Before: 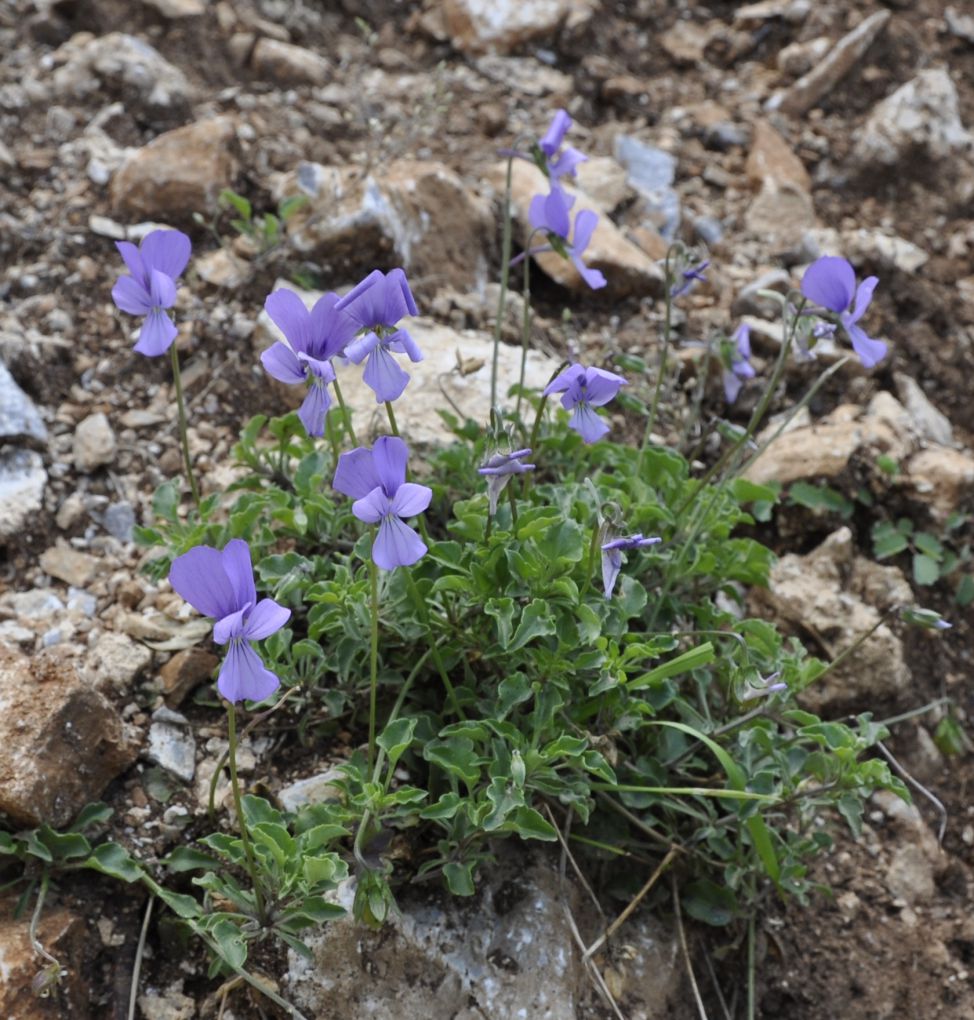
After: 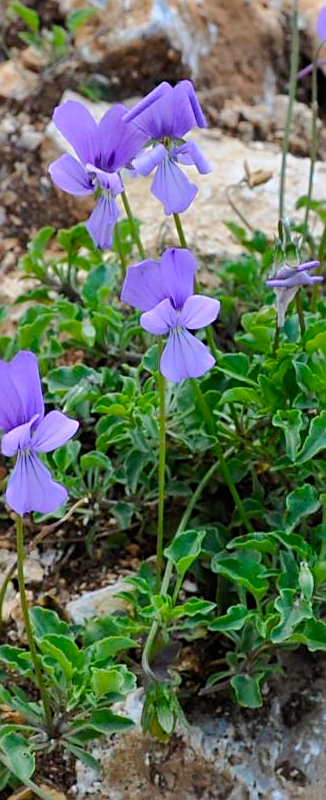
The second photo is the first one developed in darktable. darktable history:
crop and rotate: left 21.77%, top 18.528%, right 44.676%, bottom 2.997%
color balance rgb: perceptual saturation grading › global saturation 25%, perceptual brilliance grading › mid-tones 10%, perceptual brilliance grading › shadows 15%, global vibrance 20%
sharpen: on, module defaults
